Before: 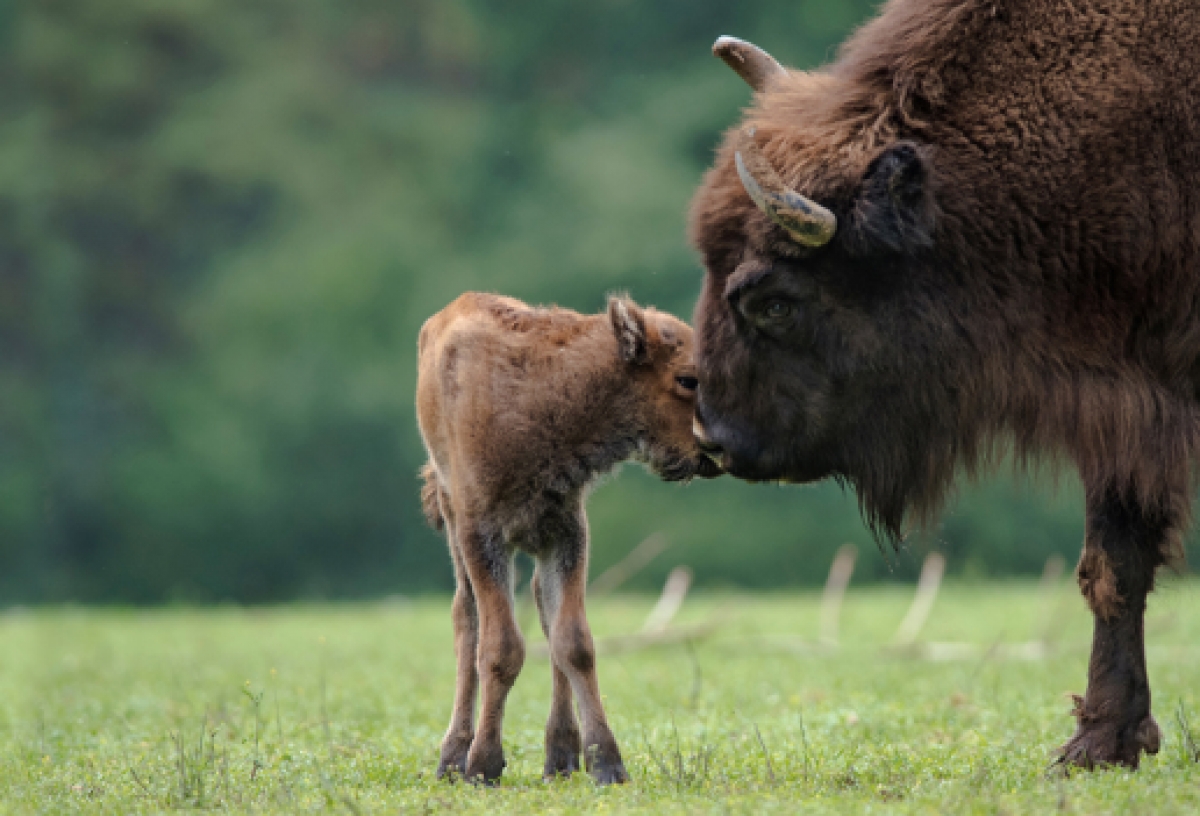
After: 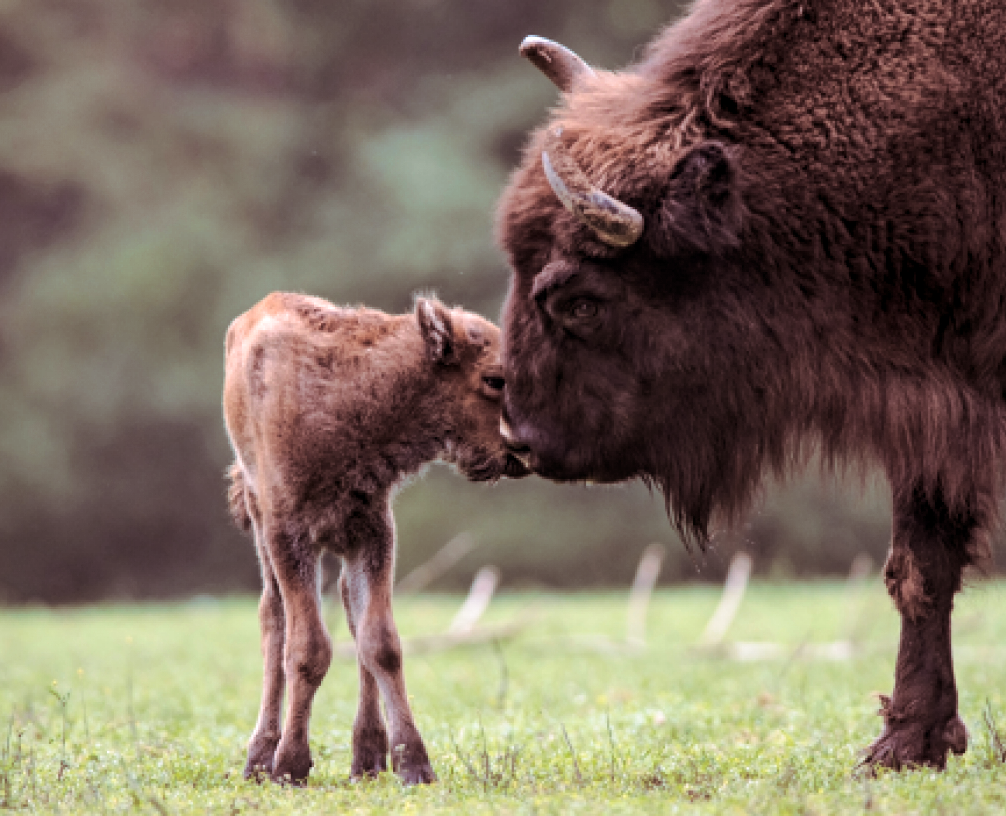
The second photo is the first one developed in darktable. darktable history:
local contrast: highlights 100%, shadows 100%, detail 131%, midtone range 0.2
exposure: exposure 0.15 EV, compensate highlight preservation false
crop: left 16.145%
split-toning: shadows › saturation 0.41, highlights › saturation 0, compress 33.55%
contrast brightness saturation: contrast 0.15, brightness 0.05
white balance: red 1.066, blue 1.119
